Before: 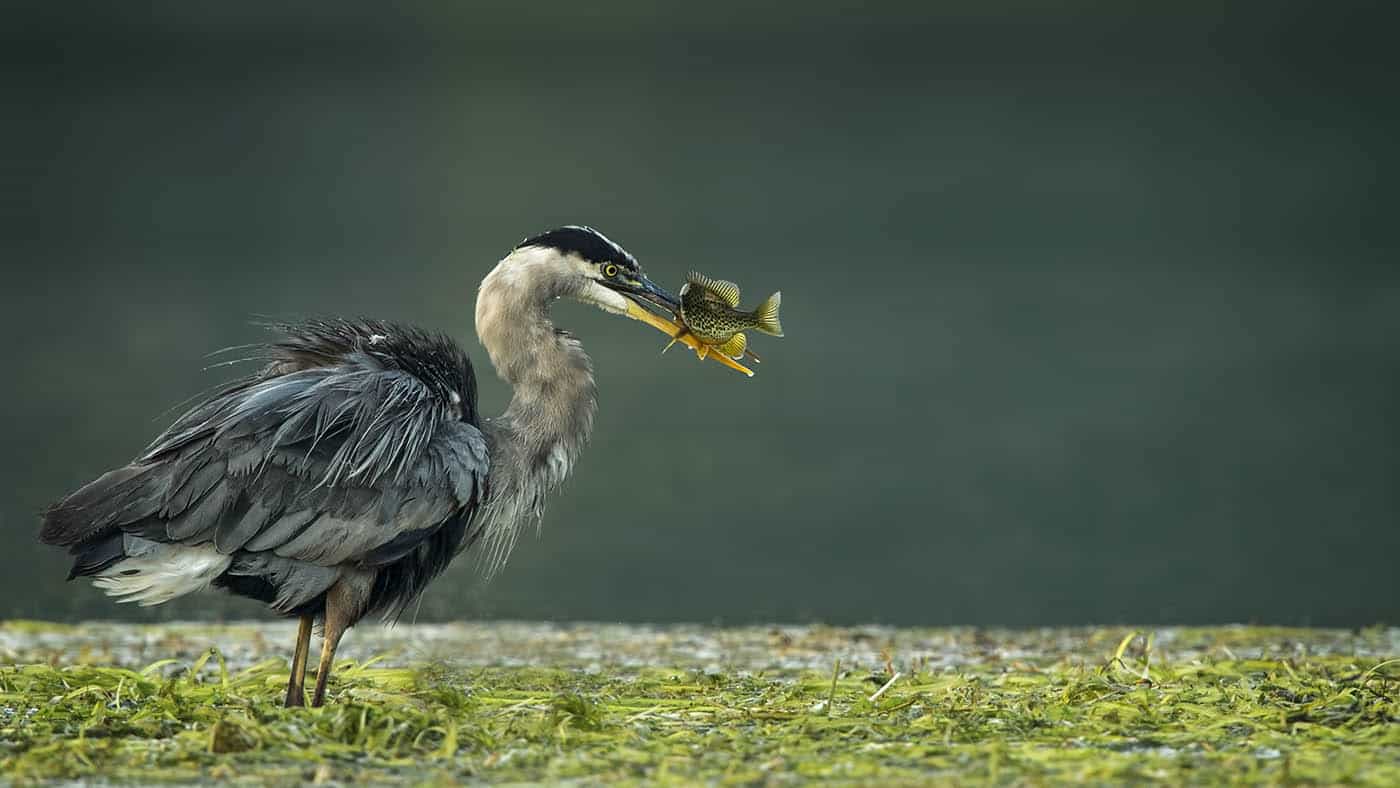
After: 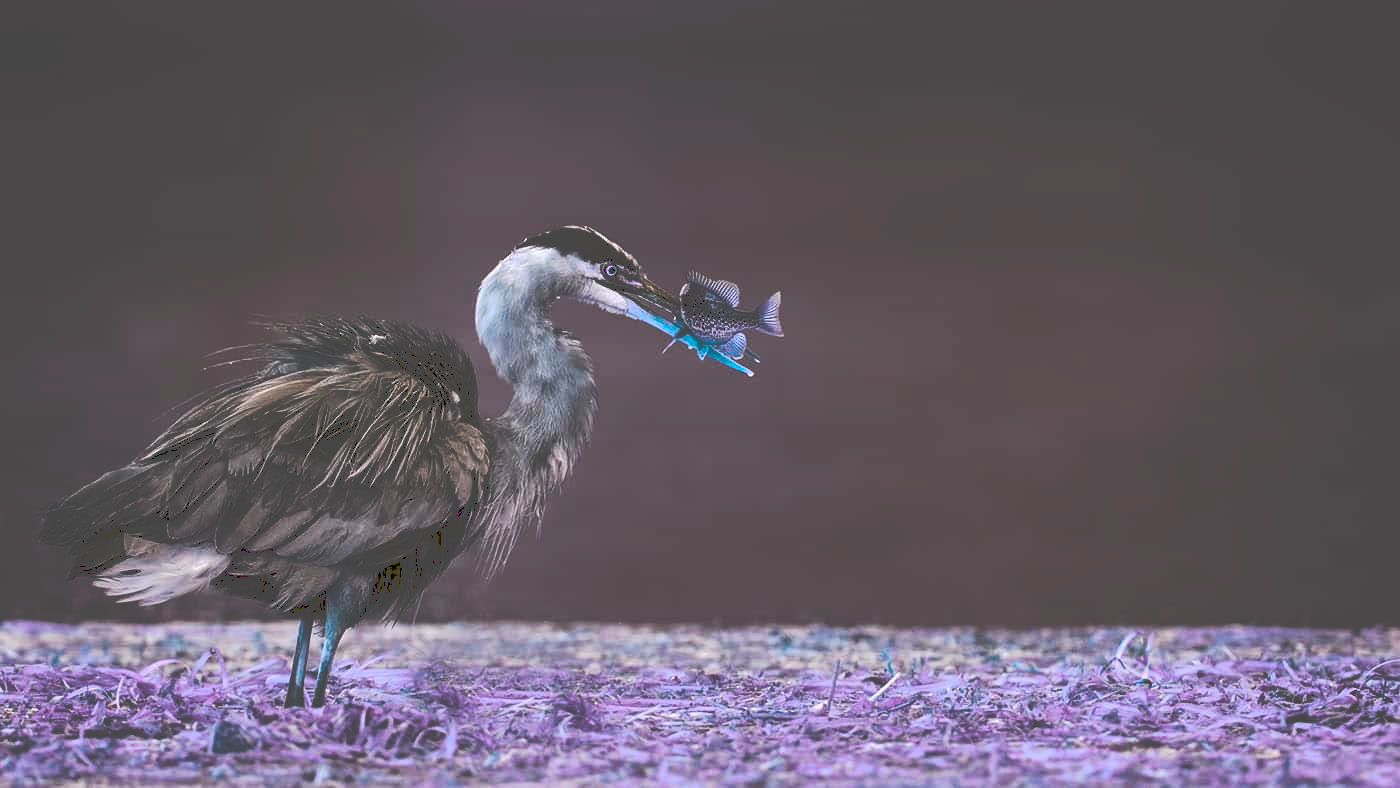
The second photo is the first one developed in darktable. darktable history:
contrast brightness saturation: contrast 0.1, saturation -0.36
color balance rgb: hue shift 180°, global vibrance 50%, contrast 0.32%
tone curve: curves: ch0 [(0, 0) (0.003, 0.284) (0.011, 0.284) (0.025, 0.288) (0.044, 0.29) (0.069, 0.292) (0.1, 0.296) (0.136, 0.298) (0.177, 0.305) (0.224, 0.312) (0.277, 0.327) (0.335, 0.362) (0.399, 0.407) (0.468, 0.464) (0.543, 0.537) (0.623, 0.62) (0.709, 0.71) (0.801, 0.79) (0.898, 0.862) (1, 1)], preserve colors none
